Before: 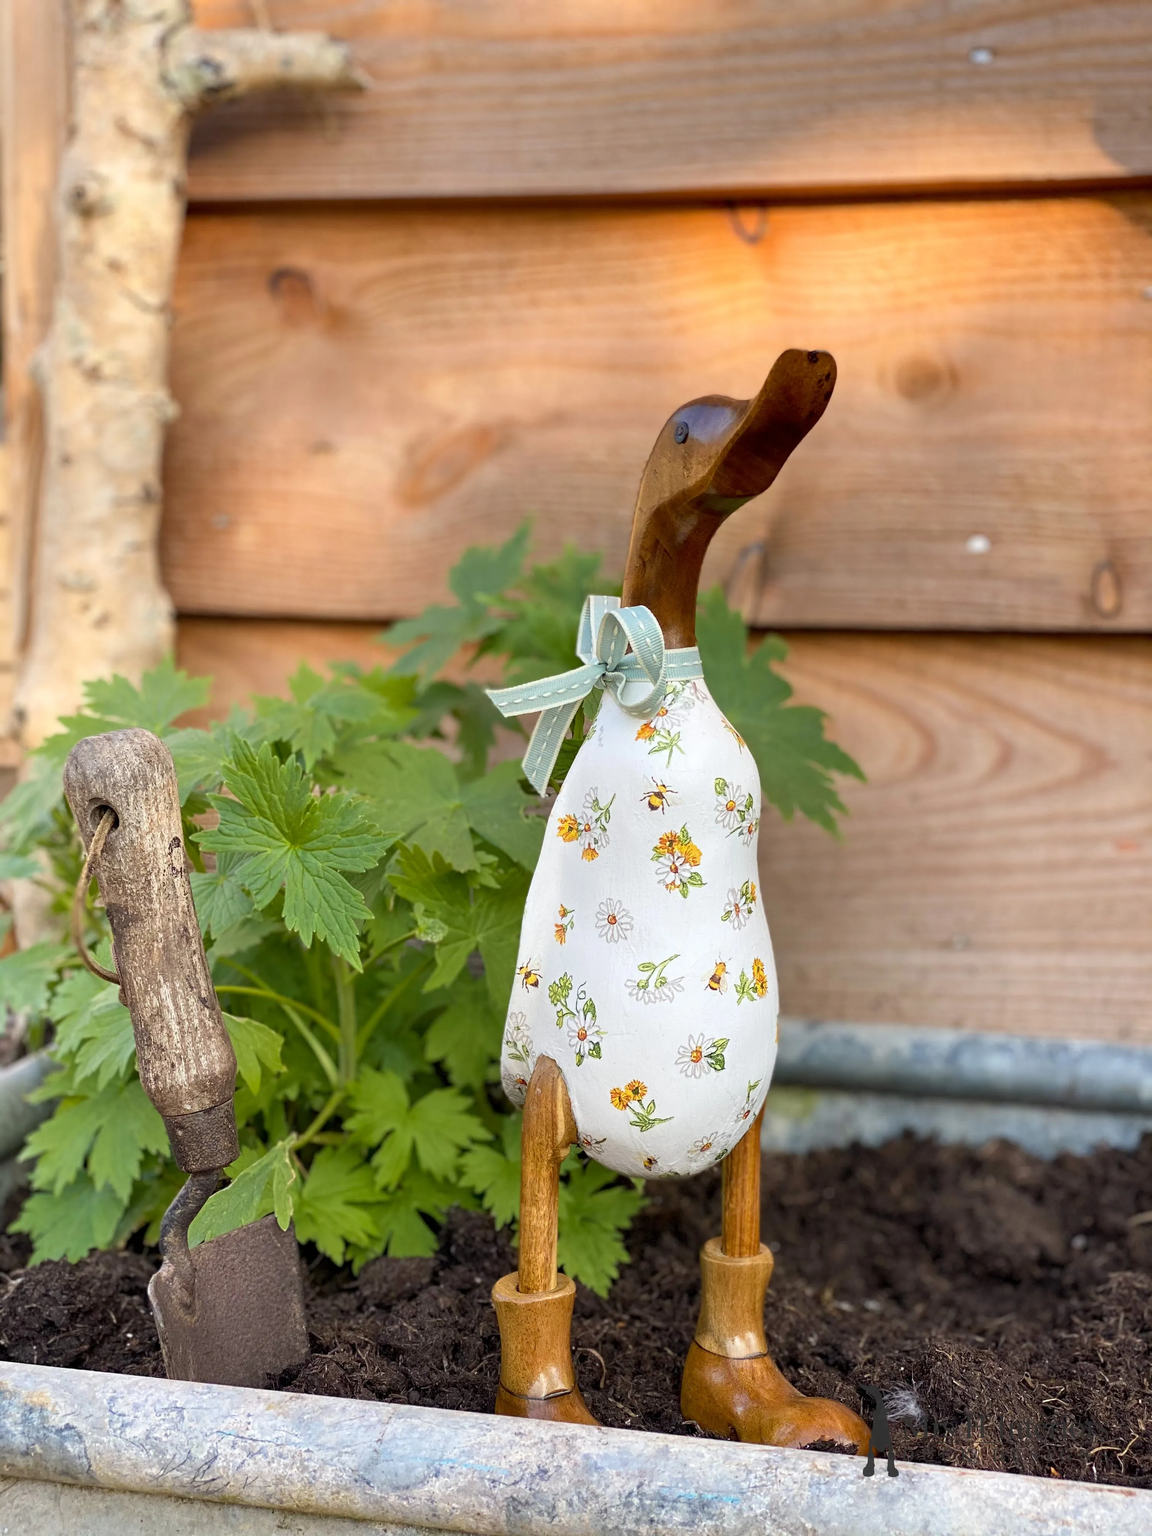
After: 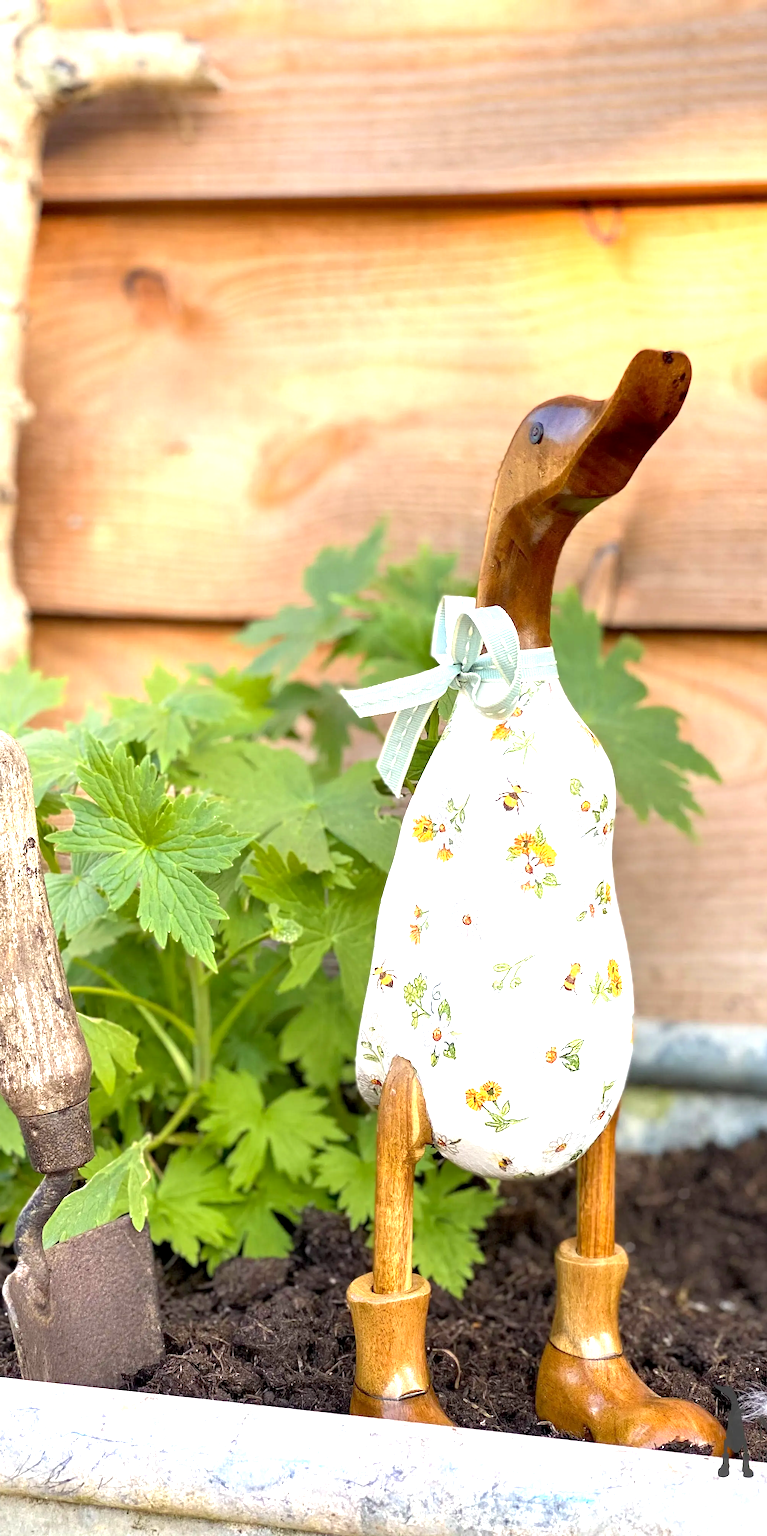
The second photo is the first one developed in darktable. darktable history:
crop and rotate: left 12.673%, right 20.66%
exposure: black level correction 0.001, exposure 1.129 EV, compensate exposure bias true, compensate highlight preservation false
